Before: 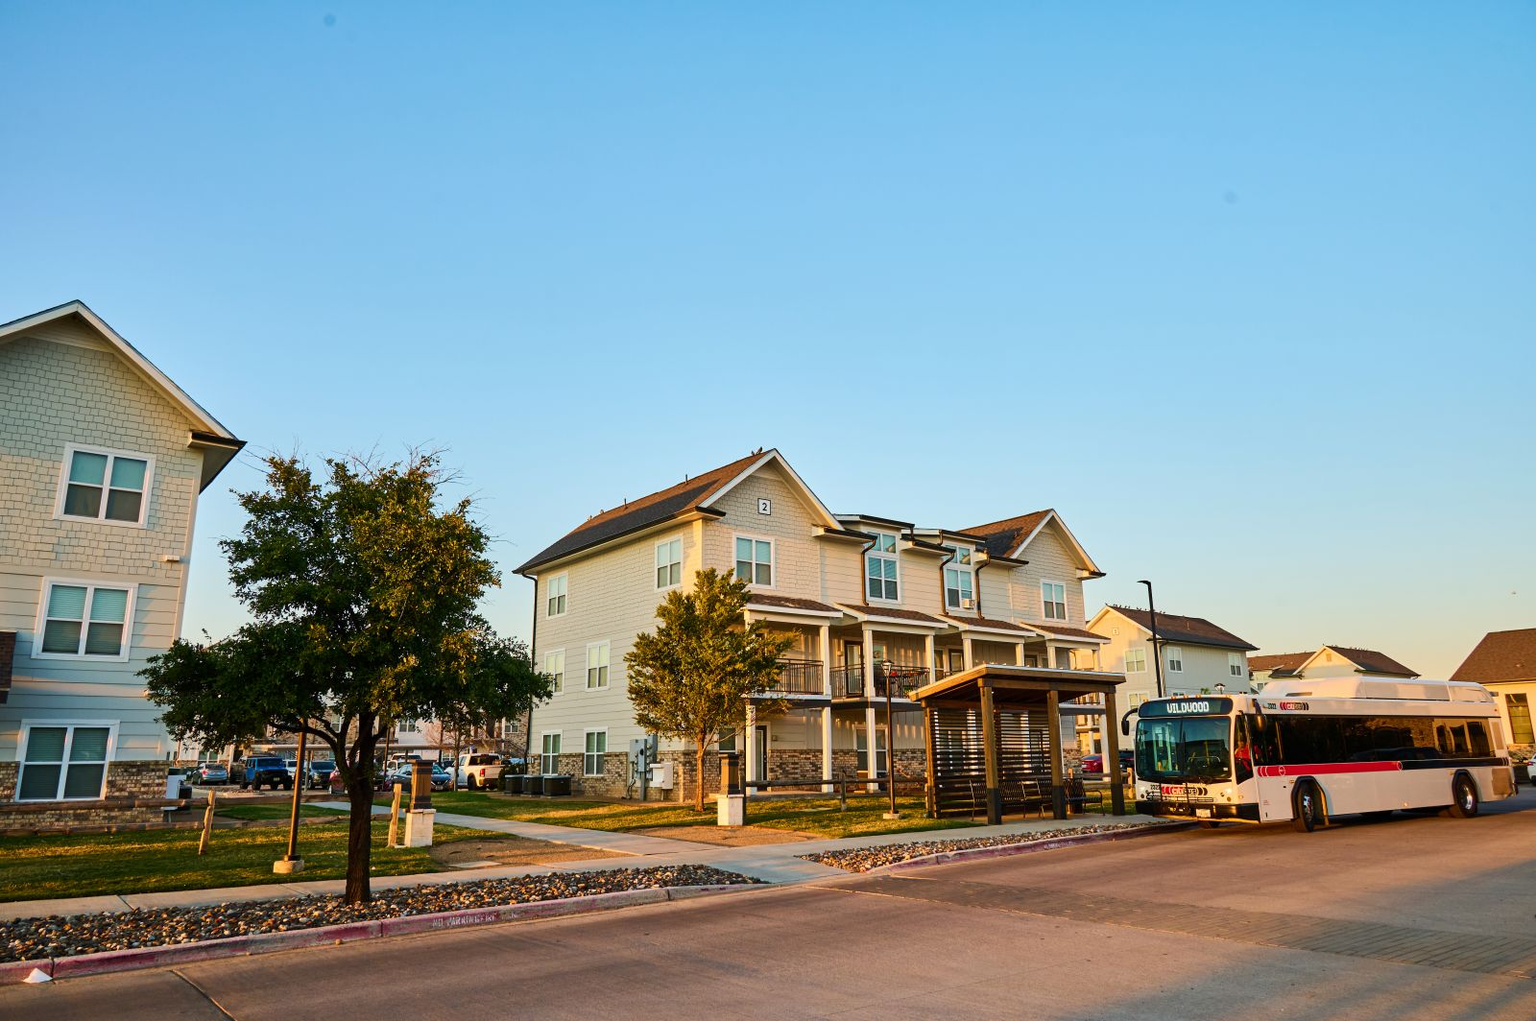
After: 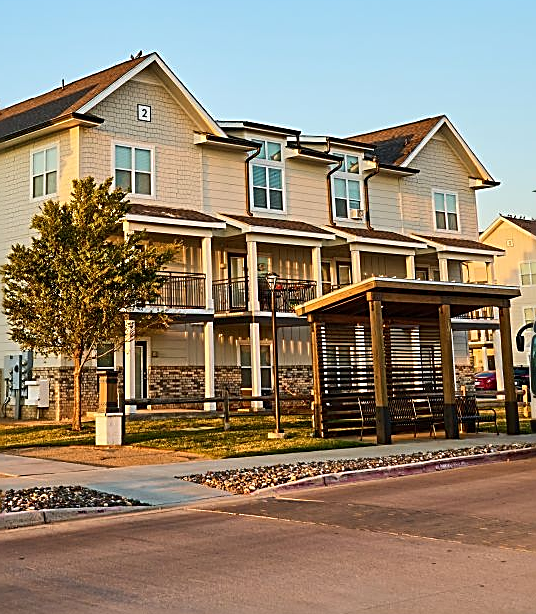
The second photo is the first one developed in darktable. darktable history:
crop: left 40.798%, top 39.088%, right 25.692%, bottom 3.163%
sharpen: amount 1.008
